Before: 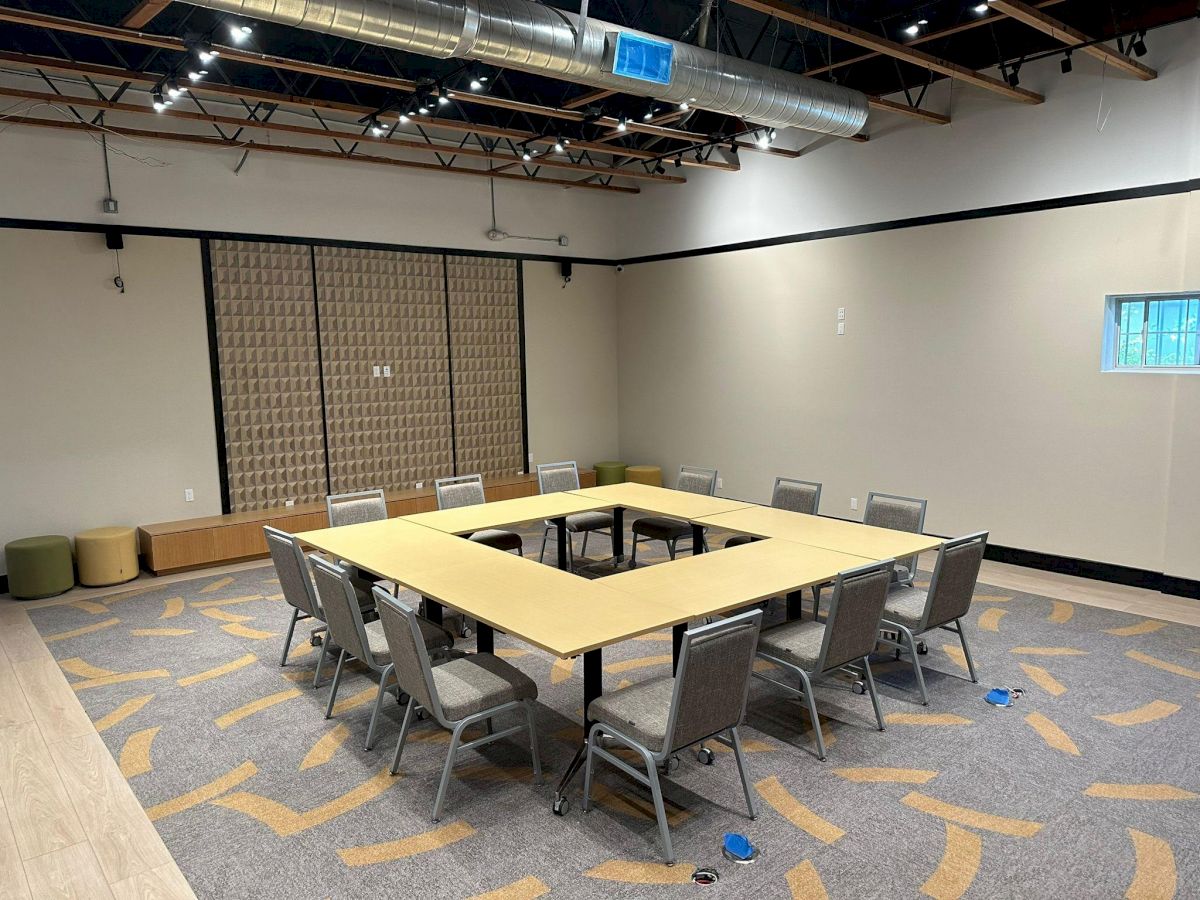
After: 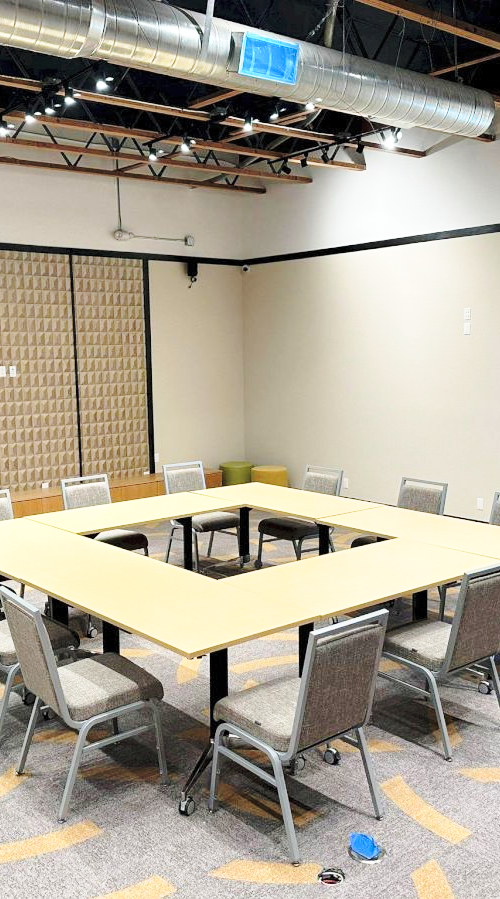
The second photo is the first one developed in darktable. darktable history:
base curve: curves: ch0 [(0, 0) (0.028, 0.03) (0.121, 0.232) (0.46, 0.748) (0.859, 0.968) (1, 1)], preserve colors none
contrast brightness saturation: brightness 0.15
crop: left 31.229%, right 27.105%
